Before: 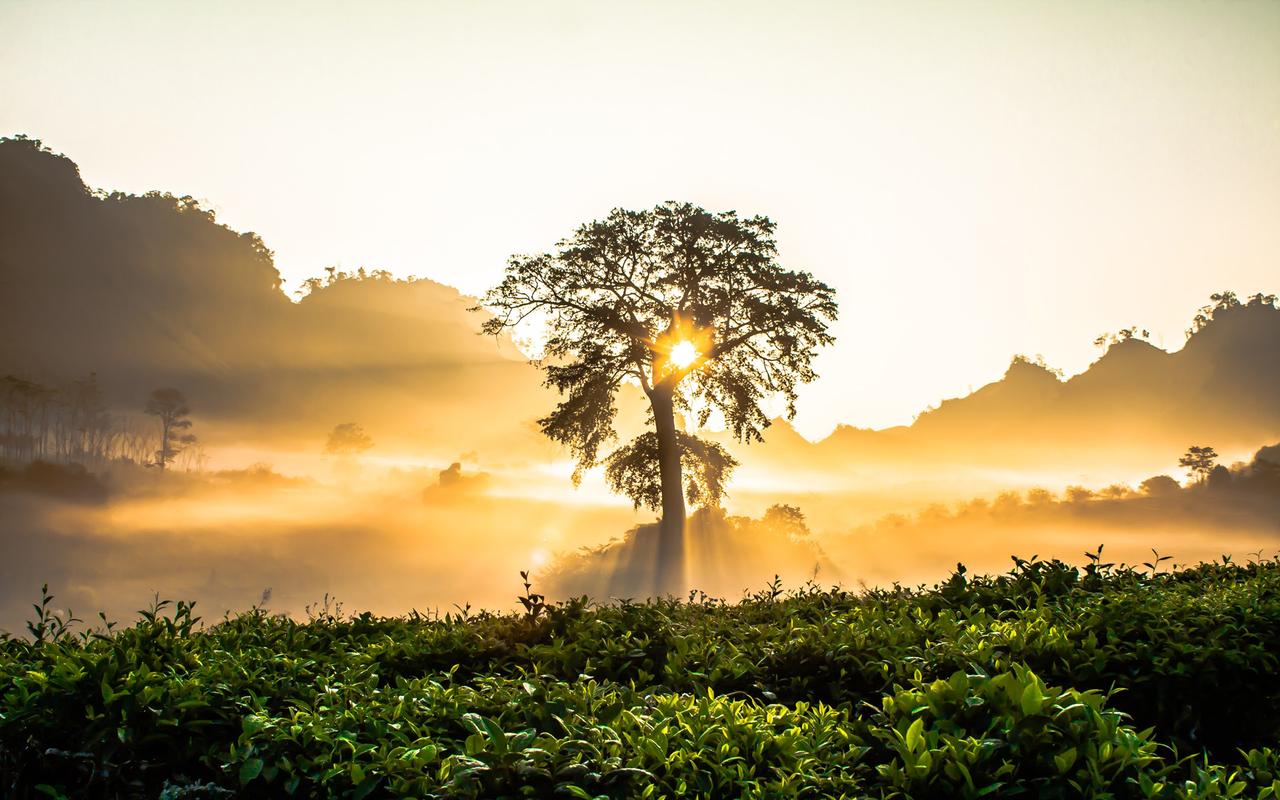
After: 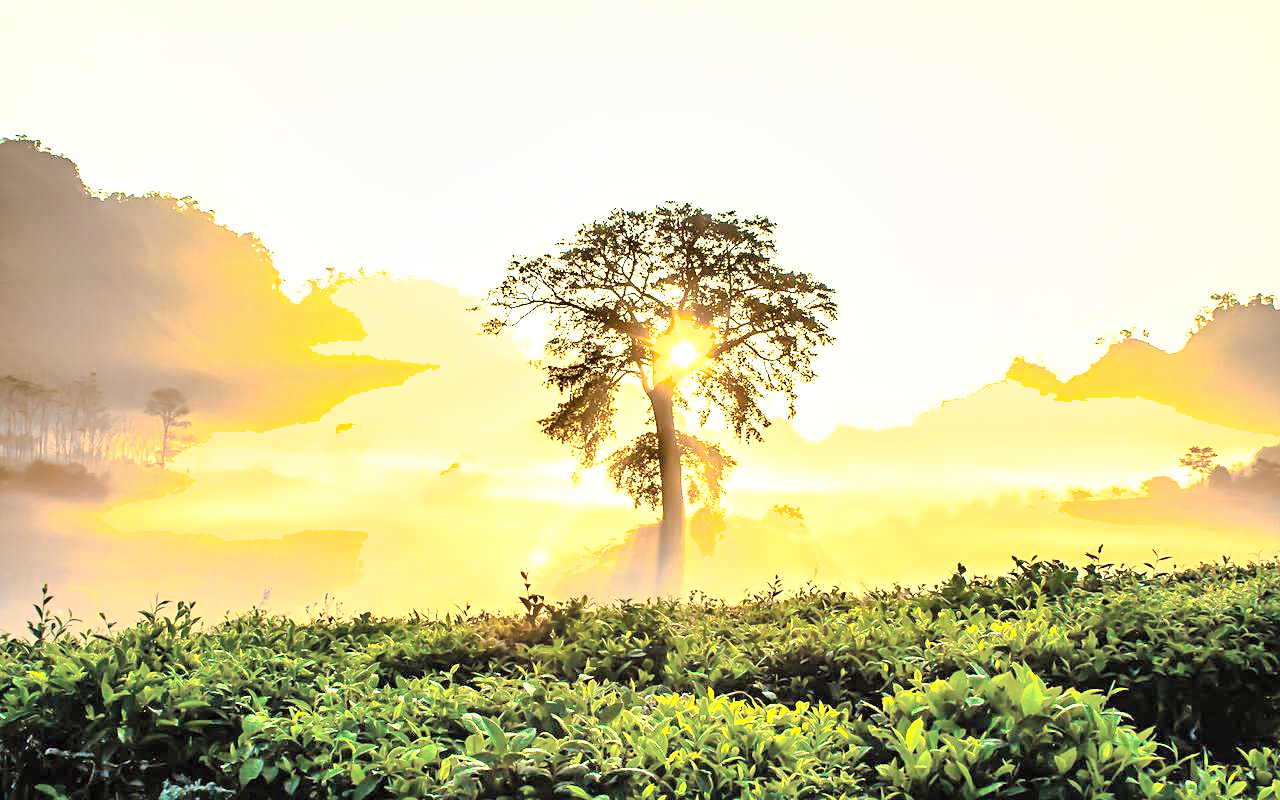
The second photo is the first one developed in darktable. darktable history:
tone curve: curves: ch0 [(0, 0) (0.169, 0.367) (0.635, 0.859) (1, 1)], color space Lab, independent channels, preserve colors none
sharpen: amount 0.208
exposure: black level correction 0, exposure 1.48 EV, compensate exposure bias true, compensate highlight preservation false
shadows and highlights: shadows 25.81, highlights -47.91, soften with gaussian
